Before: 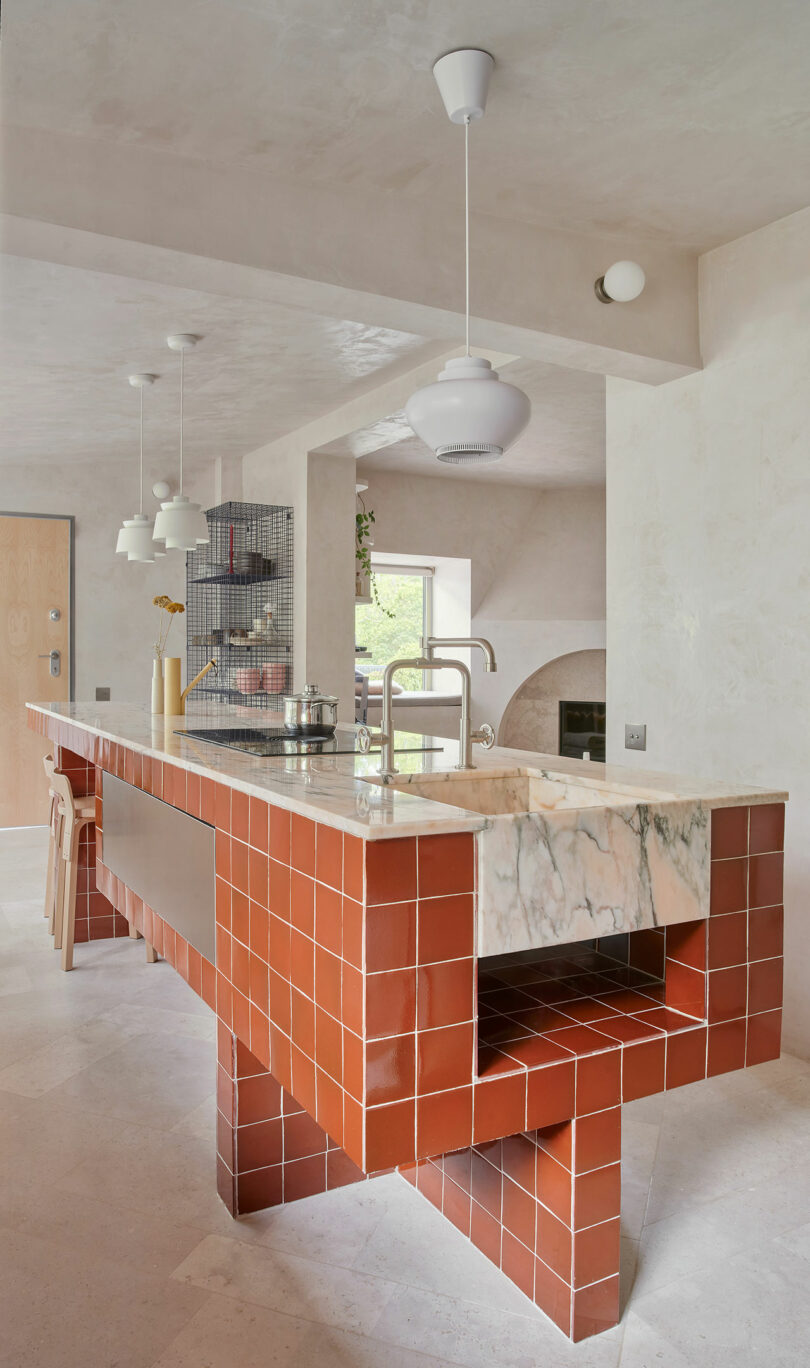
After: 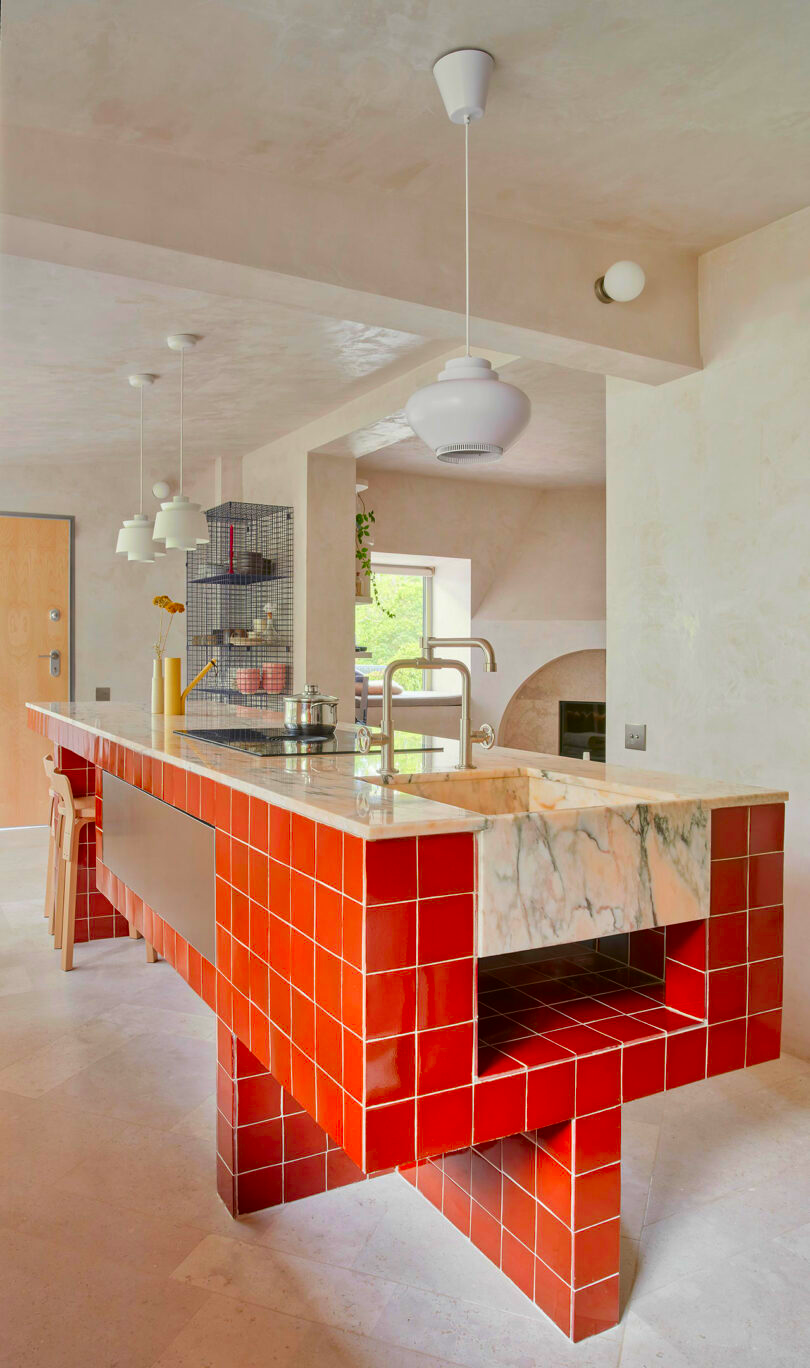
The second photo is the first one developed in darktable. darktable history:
color correction: highlights b* 0.008, saturation 1.84
